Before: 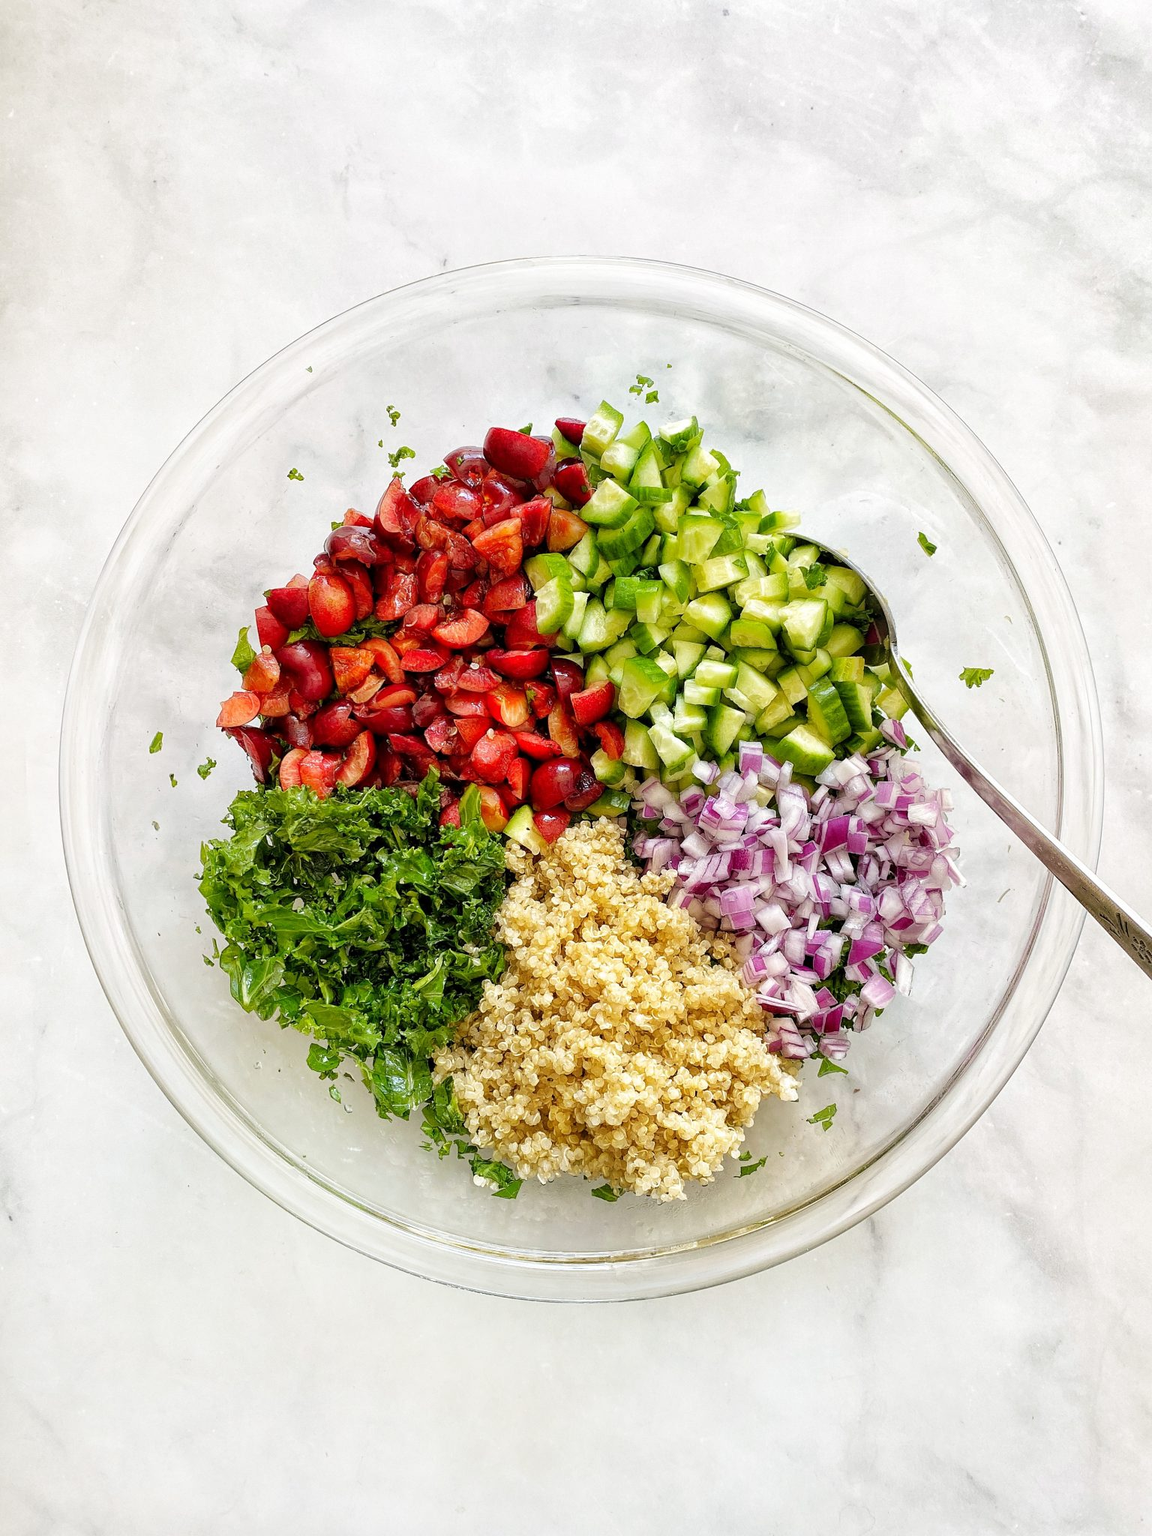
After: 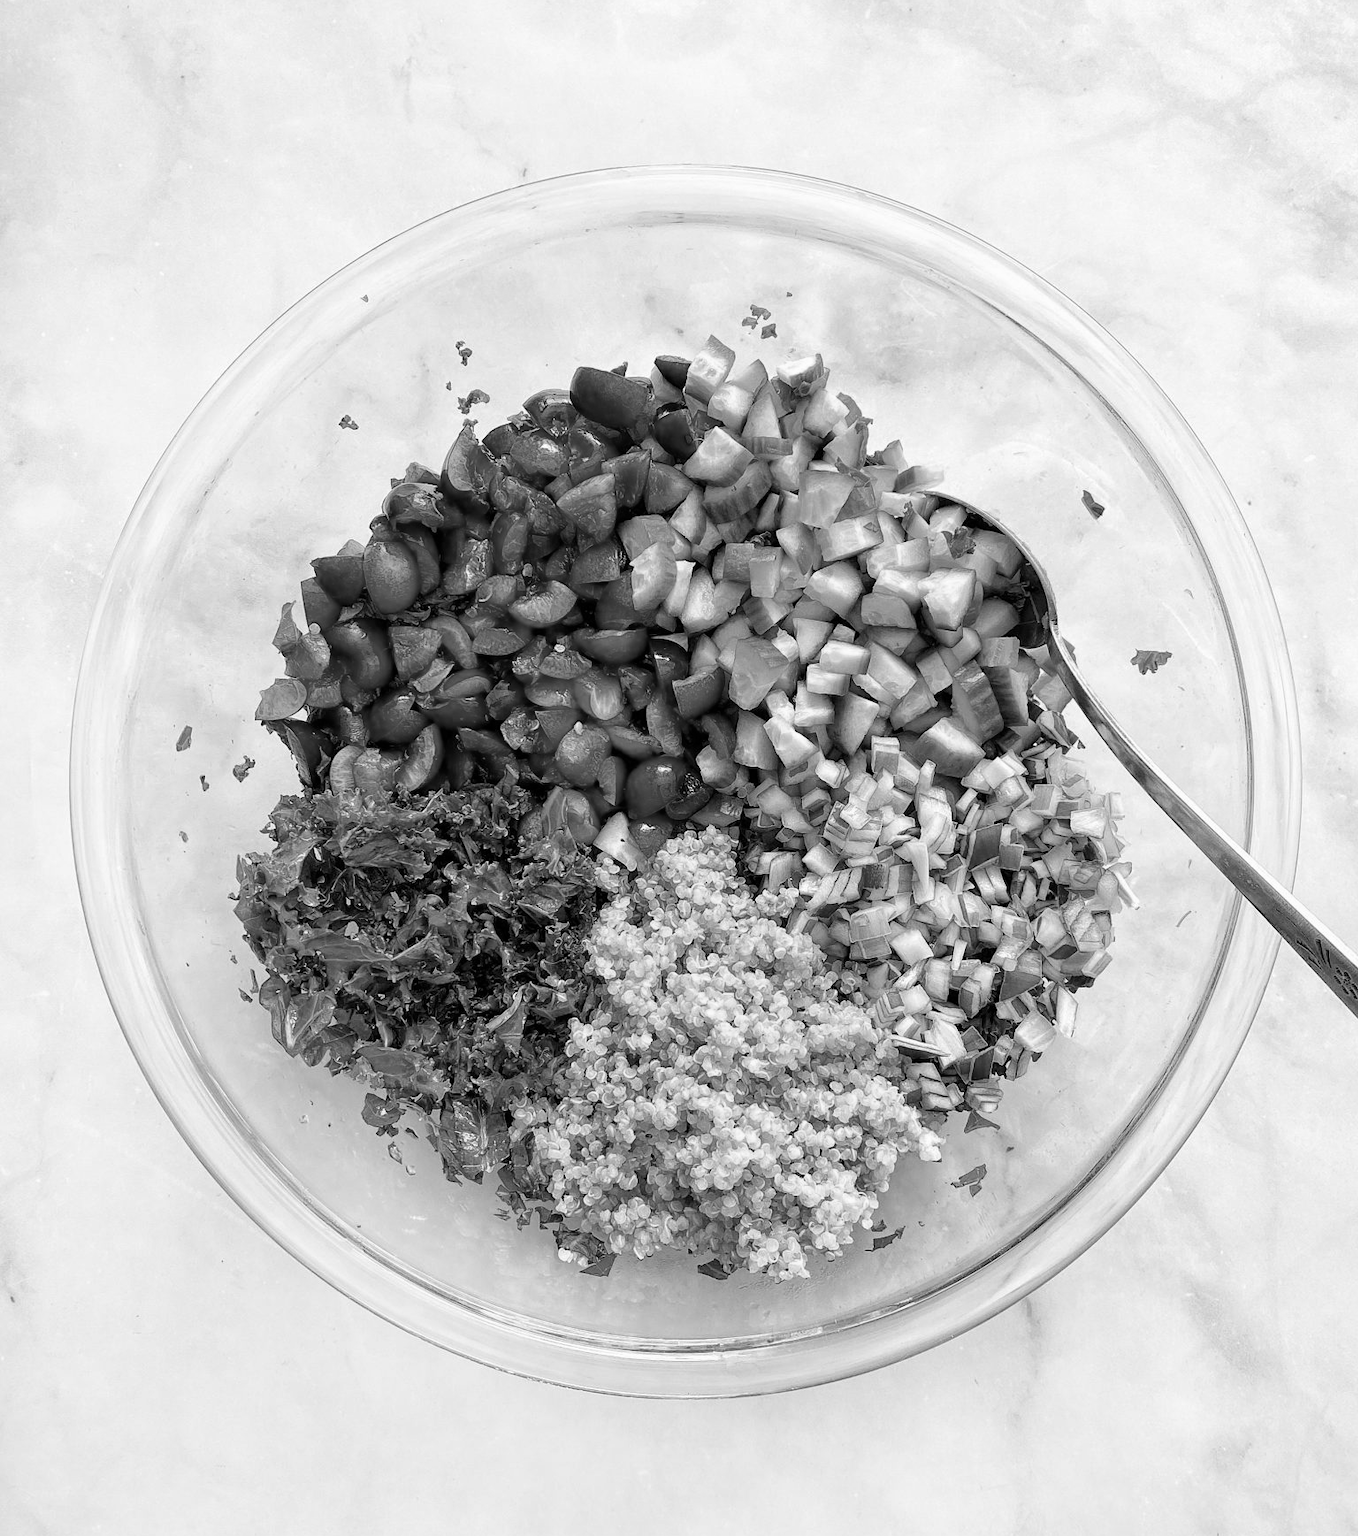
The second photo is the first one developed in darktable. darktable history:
color calibration: output gray [0.21, 0.42, 0.37, 0], gray › normalize channels true, illuminant as shot in camera, x 0.358, y 0.373, temperature 4628.91 K, gamut compression 0.003
crop: top 7.579%, bottom 7.602%
